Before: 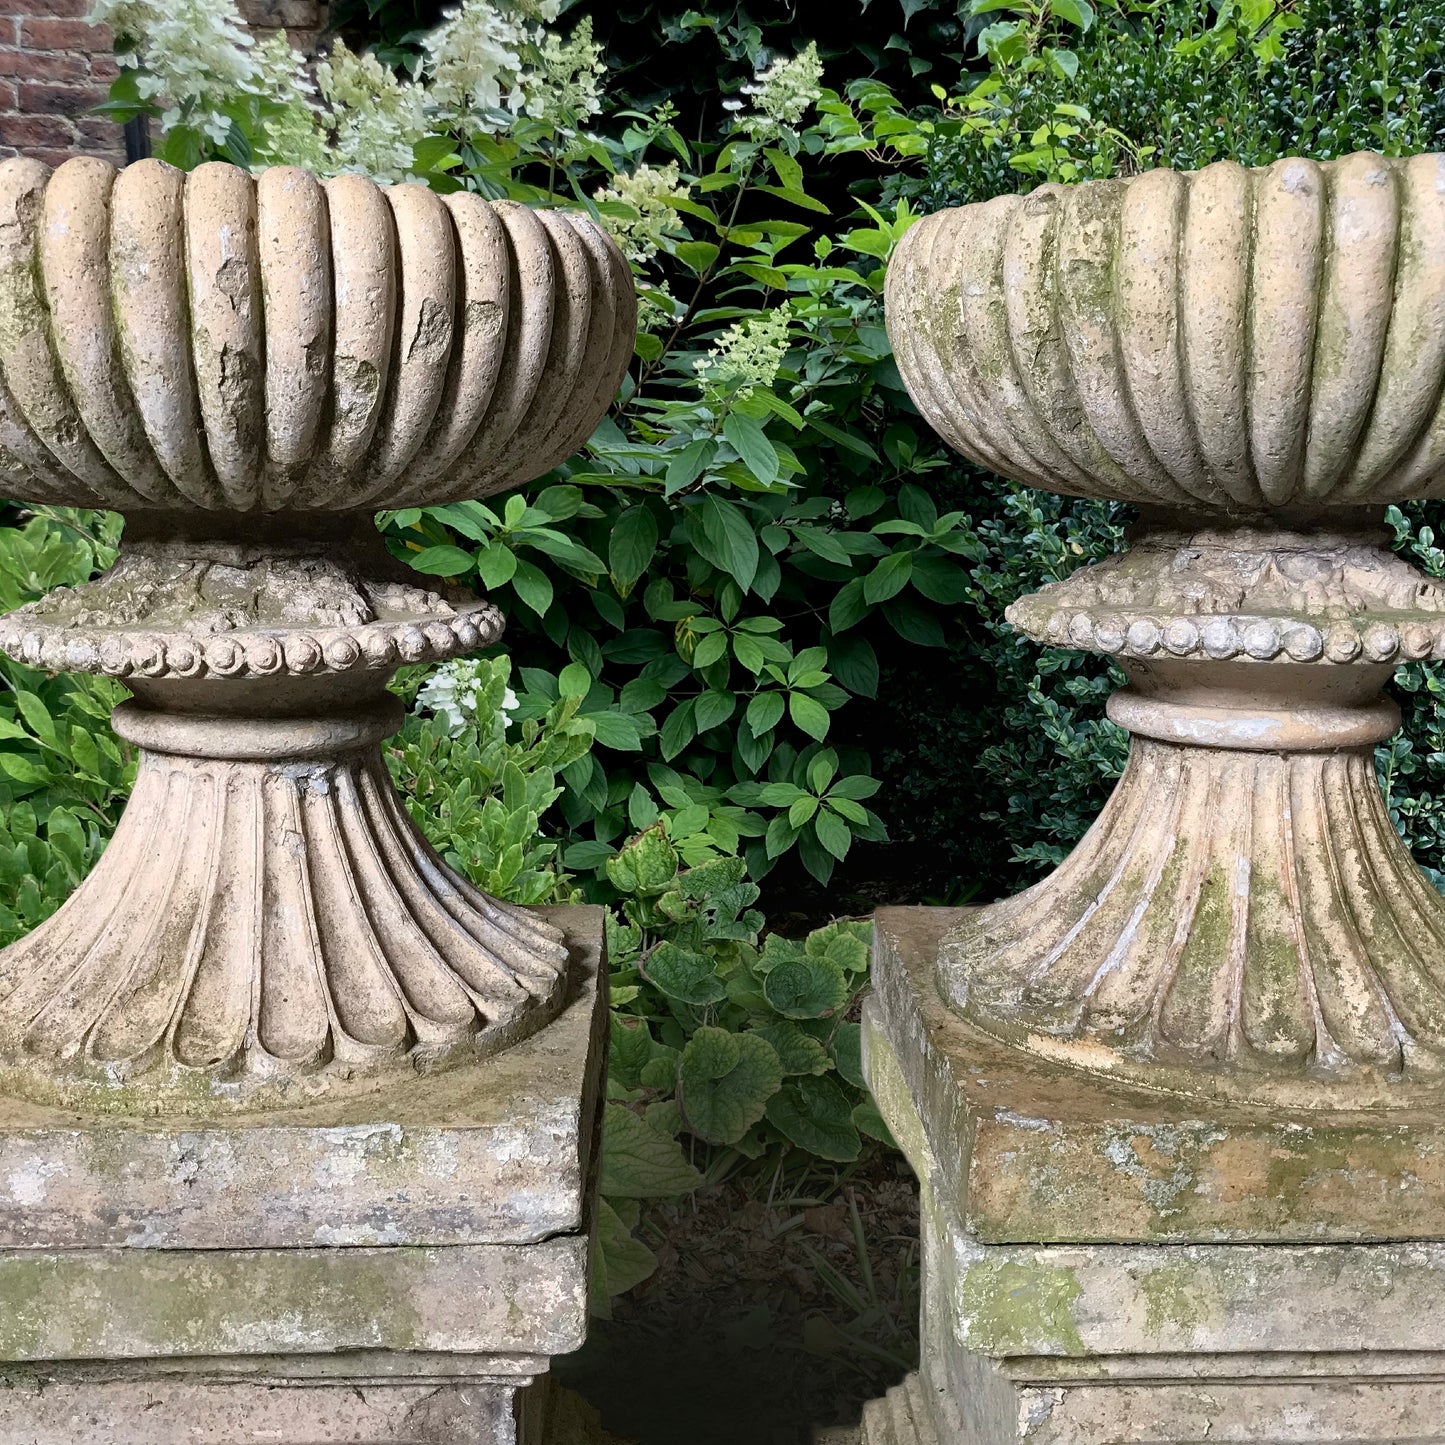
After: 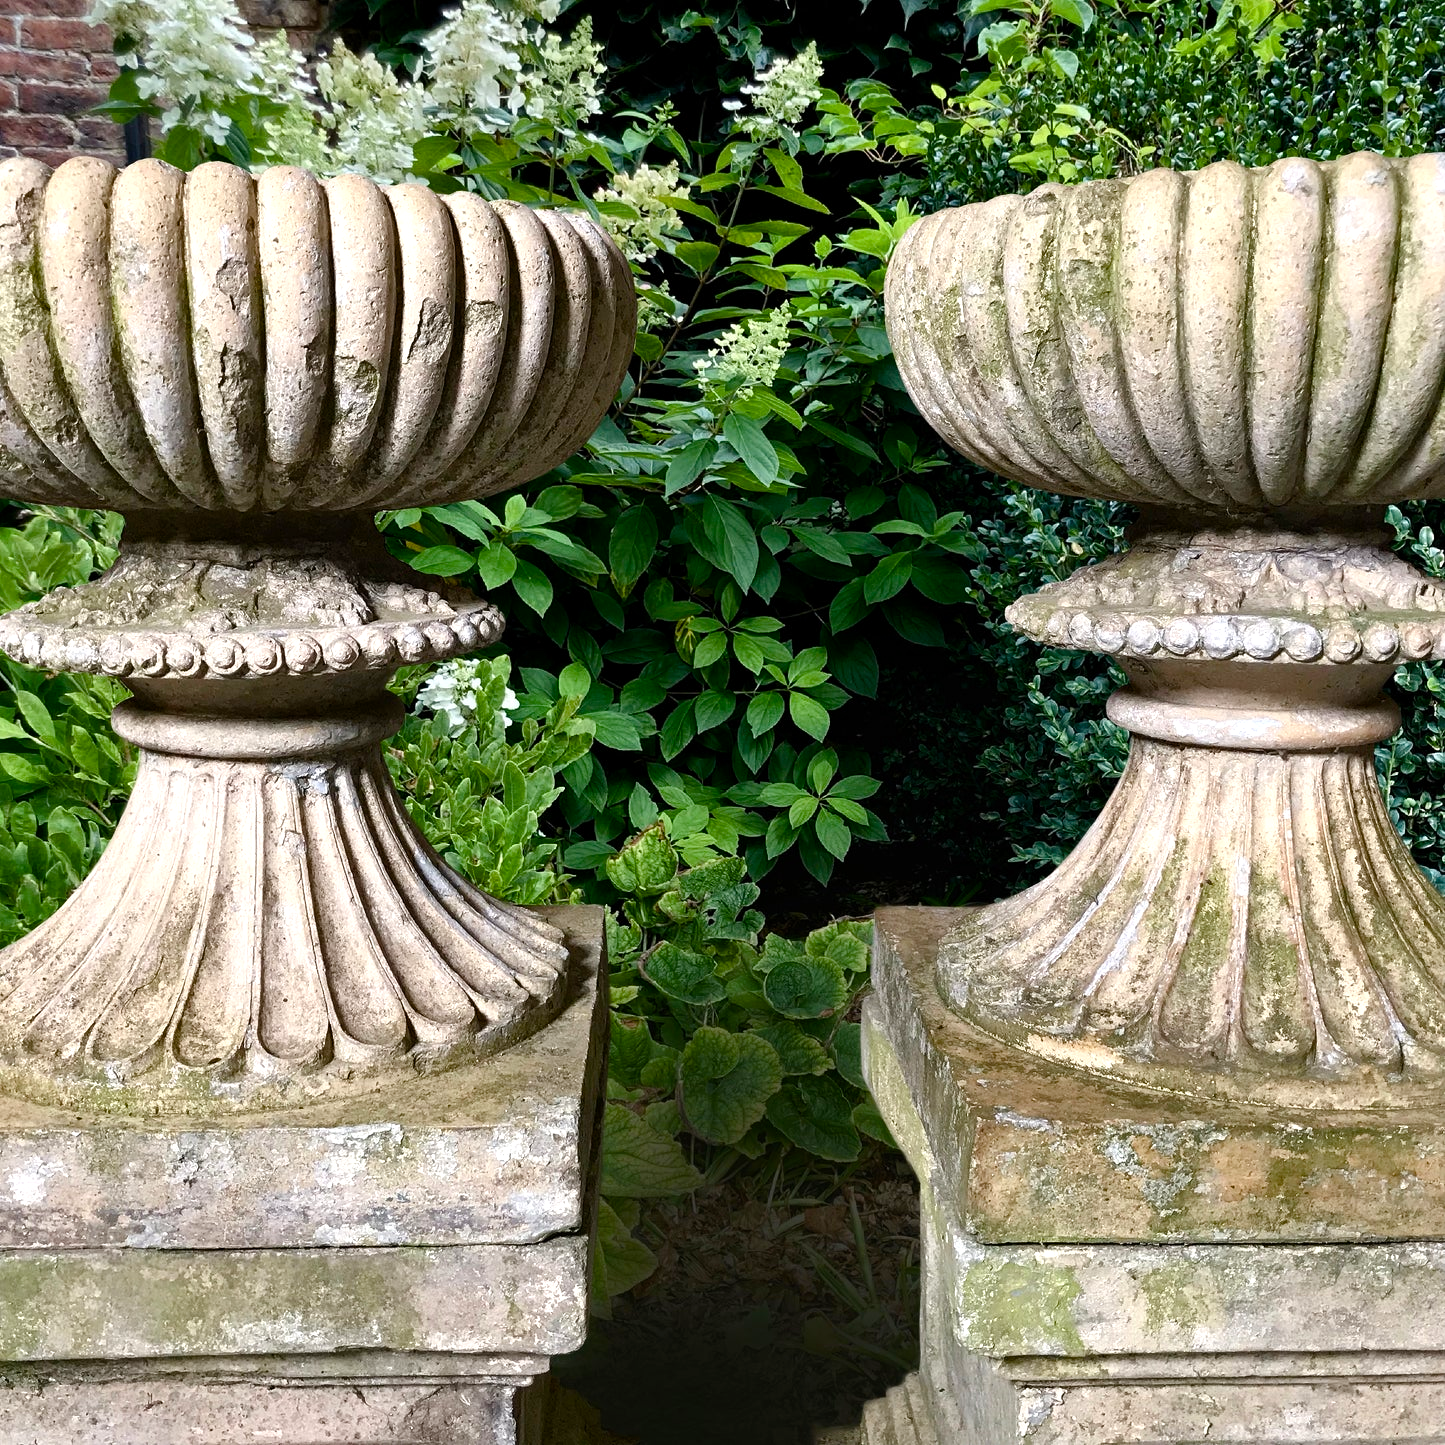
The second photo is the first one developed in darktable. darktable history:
tone equalizer: -8 EV -0.417 EV, -7 EV -0.389 EV, -6 EV -0.333 EV, -5 EV -0.222 EV, -3 EV 0.222 EV, -2 EV 0.333 EV, -1 EV 0.389 EV, +0 EV 0.417 EV, edges refinement/feathering 500, mask exposure compensation -1.57 EV, preserve details no
color balance rgb: perceptual saturation grading › global saturation 20%, perceptual saturation grading › highlights -25%, perceptual saturation grading › shadows 50%
